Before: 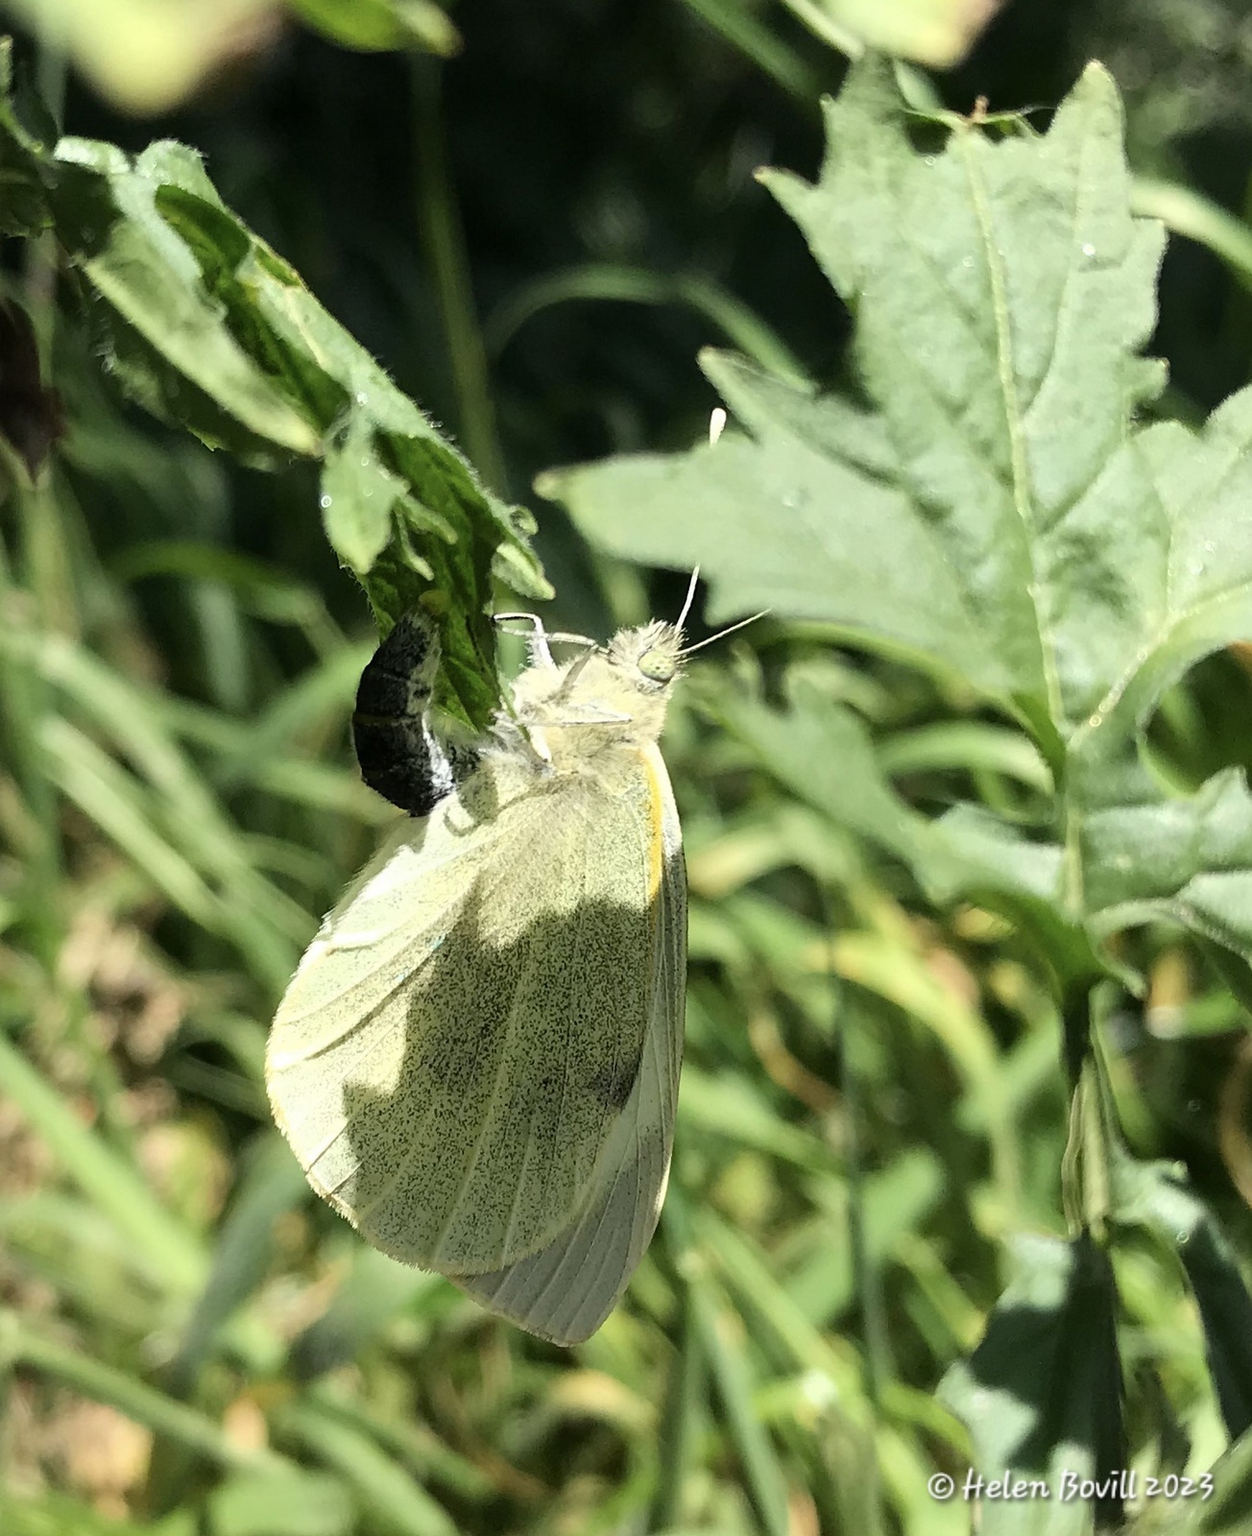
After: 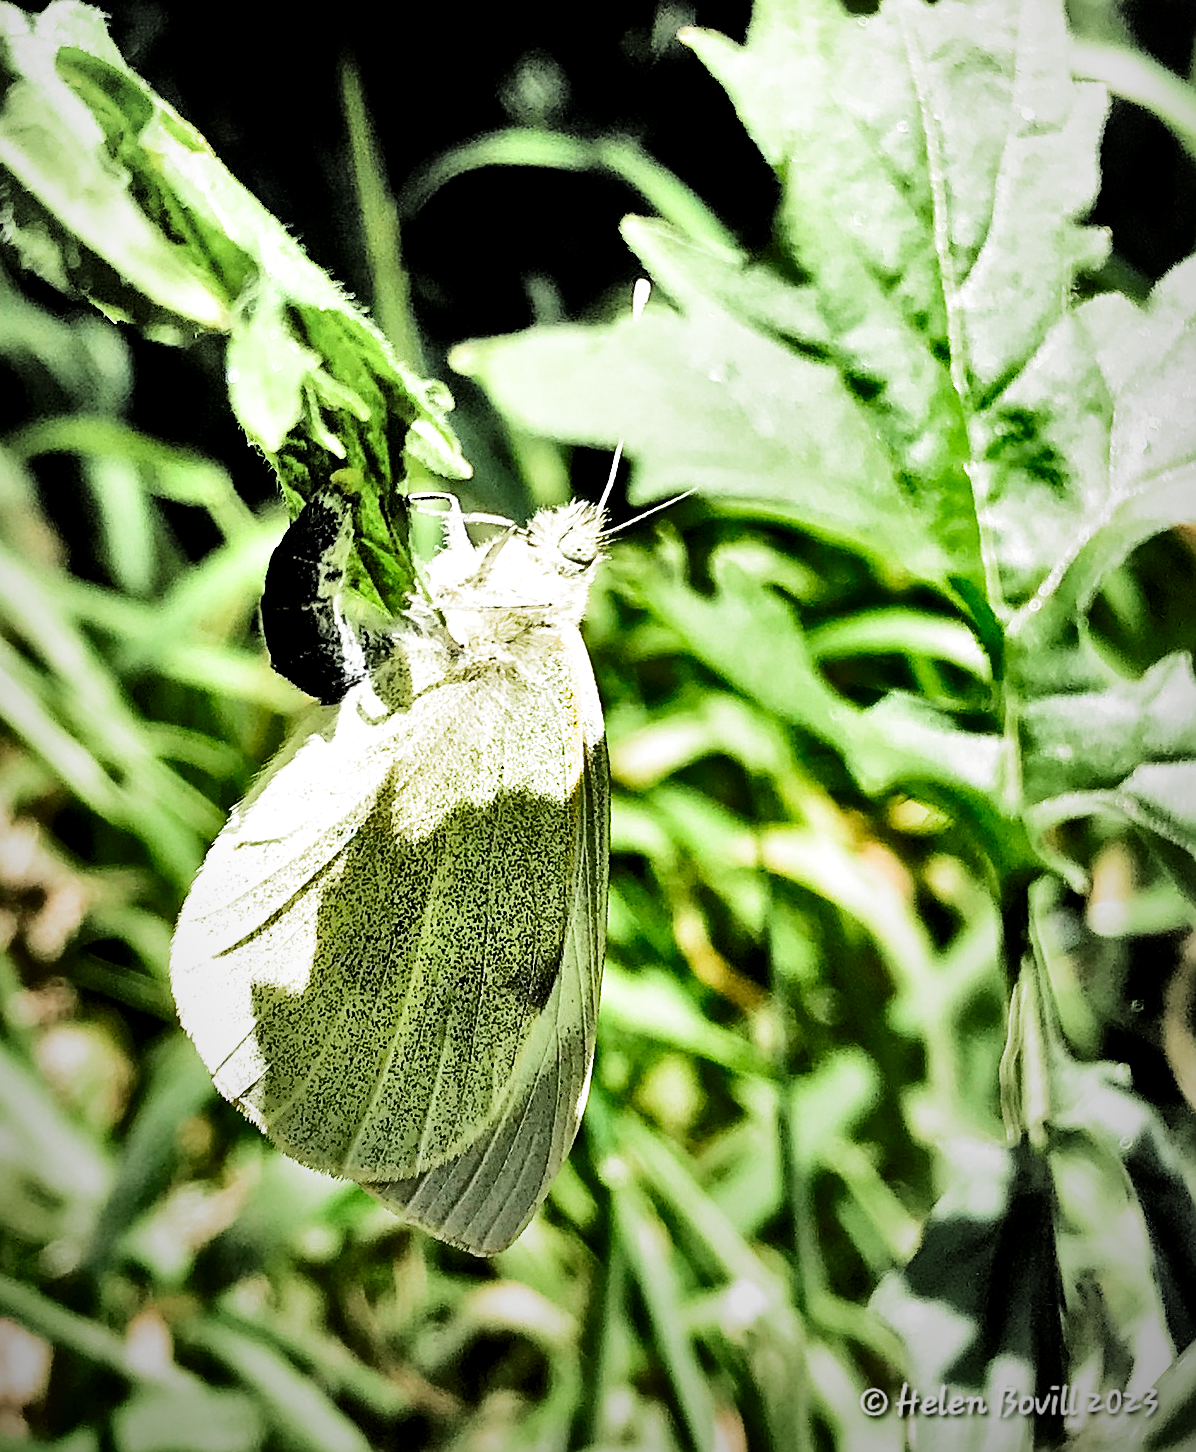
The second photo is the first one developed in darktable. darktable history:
local contrast: mode bilateral grid, contrast 20, coarseness 50, detail 132%, midtone range 0.2
sharpen: on, module defaults
shadows and highlights: shadows 19.13, highlights -83.41, soften with gaussian
tone curve: curves: ch0 [(0, 0) (0.004, 0) (0.133, 0.071) (0.325, 0.456) (0.832, 0.957) (1, 1)], color space Lab, linked channels, preserve colors none
tone equalizer: -7 EV 0.15 EV, -6 EV 0.6 EV, -5 EV 1.15 EV, -4 EV 1.33 EV, -3 EV 1.15 EV, -2 EV 0.6 EV, -1 EV 0.15 EV, mask exposure compensation -0.5 EV
crop and rotate: left 8.262%, top 9.226%
filmic rgb: black relative exposure -8.2 EV, white relative exposure 2.2 EV, threshold 3 EV, hardness 7.11, latitude 75%, contrast 1.325, highlights saturation mix -2%, shadows ↔ highlights balance 30%, preserve chrominance RGB euclidean norm, color science v5 (2021), contrast in shadows safe, contrast in highlights safe, enable highlight reconstruction true
vignetting: fall-off start 72.14%, fall-off radius 108.07%, brightness -0.713, saturation -0.488, center (-0.054, -0.359), width/height ratio 0.729
